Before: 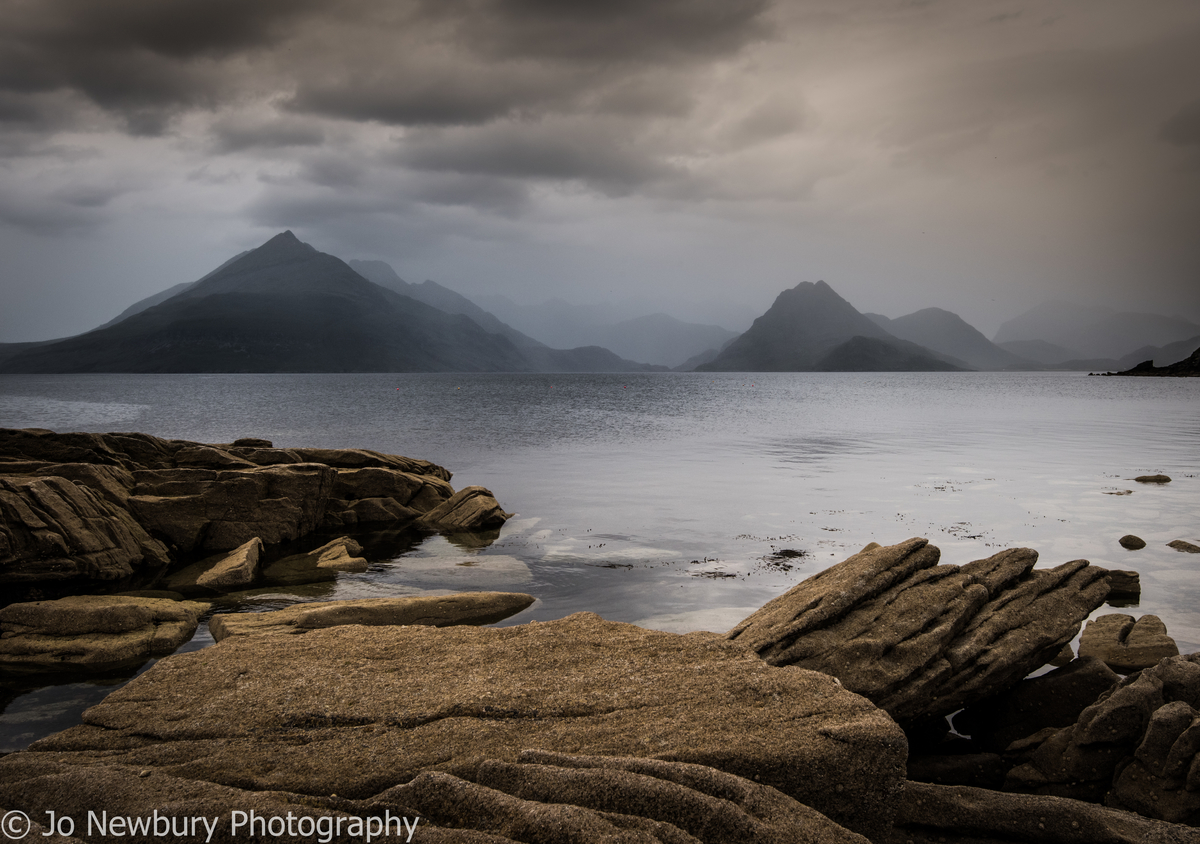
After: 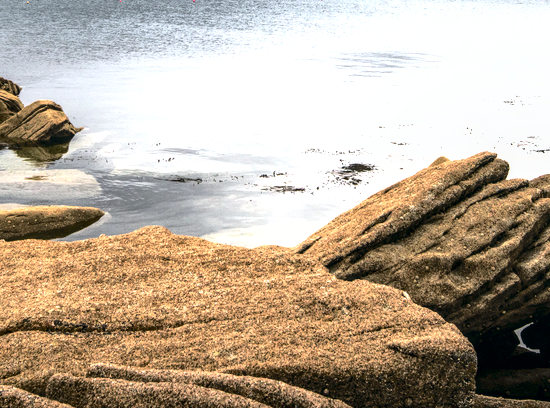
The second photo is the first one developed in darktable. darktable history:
exposure: black level correction 0, exposure 1.5 EV, compensate exposure bias true, compensate highlight preservation false
crop: left 35.976%, top 45.819%, right 18.162%, bottom 5.807%
local contrast: on, module defaults
tone curve: curves: ch0 [(0, 0) (0.081, 0.044) (0.192, 0.125) (0.283, 0.238) (0.416, 0.449) (0.495, 0.524) (0.686, 0.743) (0.826, 0.865) (0.978, 0.988)]; ch1 [(0, 0) (0.161, 0.092) (0.35, 0.33) (0.392, 0.392) (0.427, 0.426) (0.479, 0.472) (0.505, 0.497) (0.521, 0.514) (0.547, 0.568) (0.579, 0.597) (0.625, 0.627) (0.678, 0.733) (1, 1)]; ch2 [(0, 0) (0.346, 0.362) (0.404, 0.427) (0.502, 0.495) (0.531, 0.523) (0.549, 0.554) (0.582, 0.596) (0.629, 0.642) (0.717, 0.678) (1, 1)], color space Lab, independent channels, preserve colors none
shadows and highlights: on, module defaults
color balance: output saturation 98.5%
contrast brightness saturation: contrast 0.24, brightness 0.09
